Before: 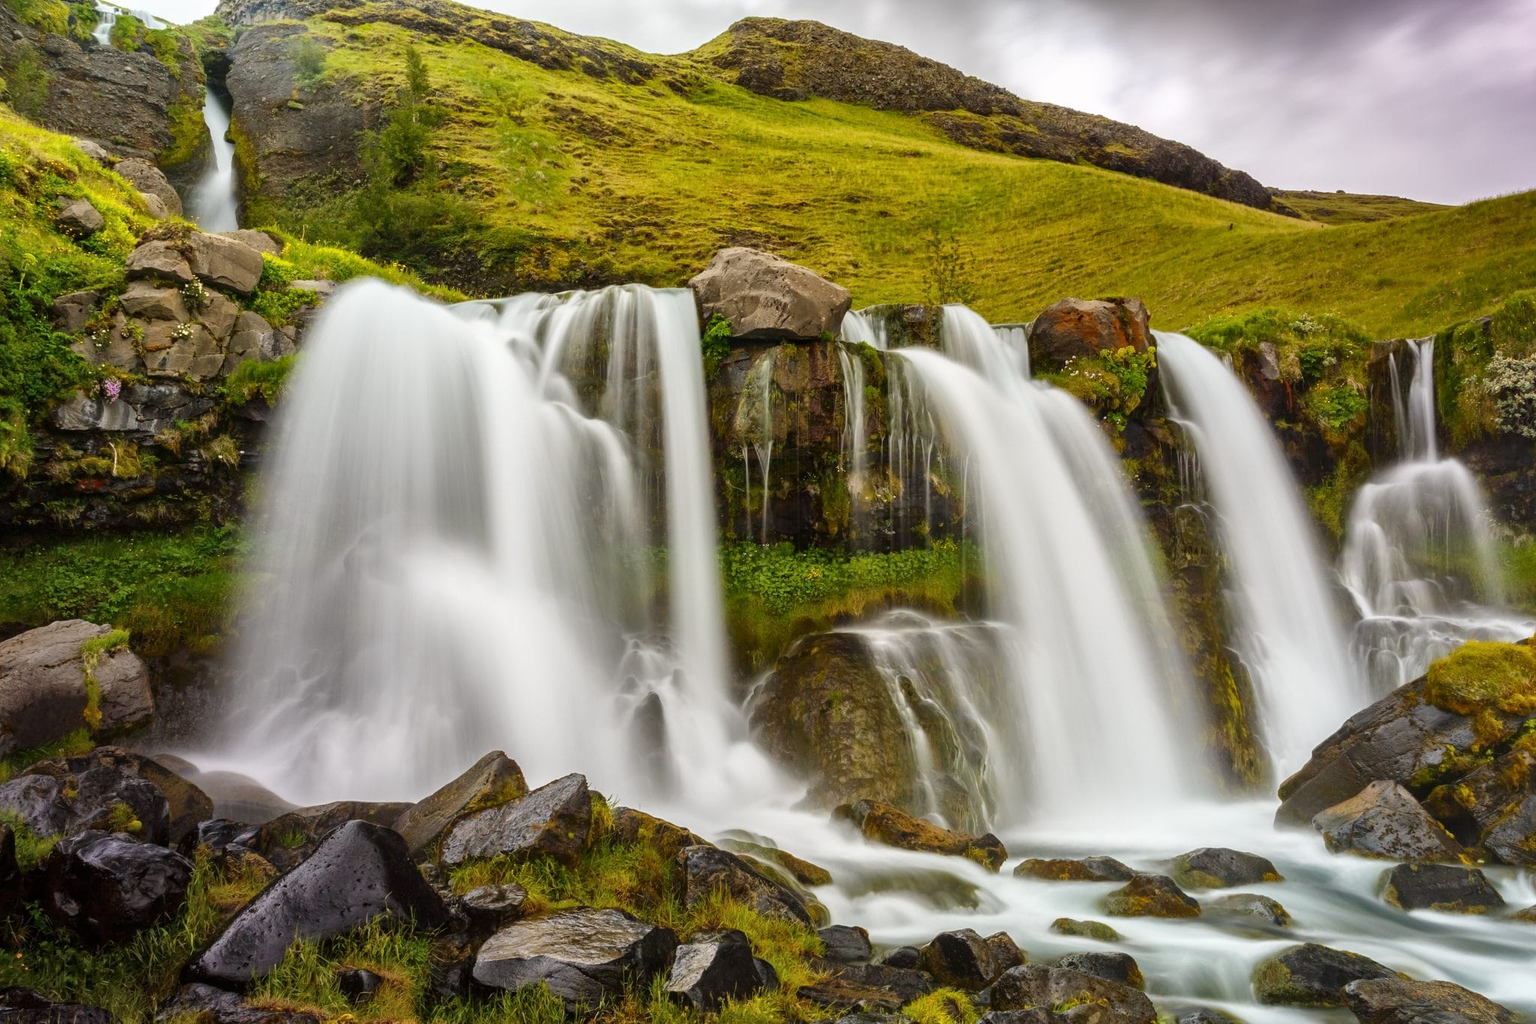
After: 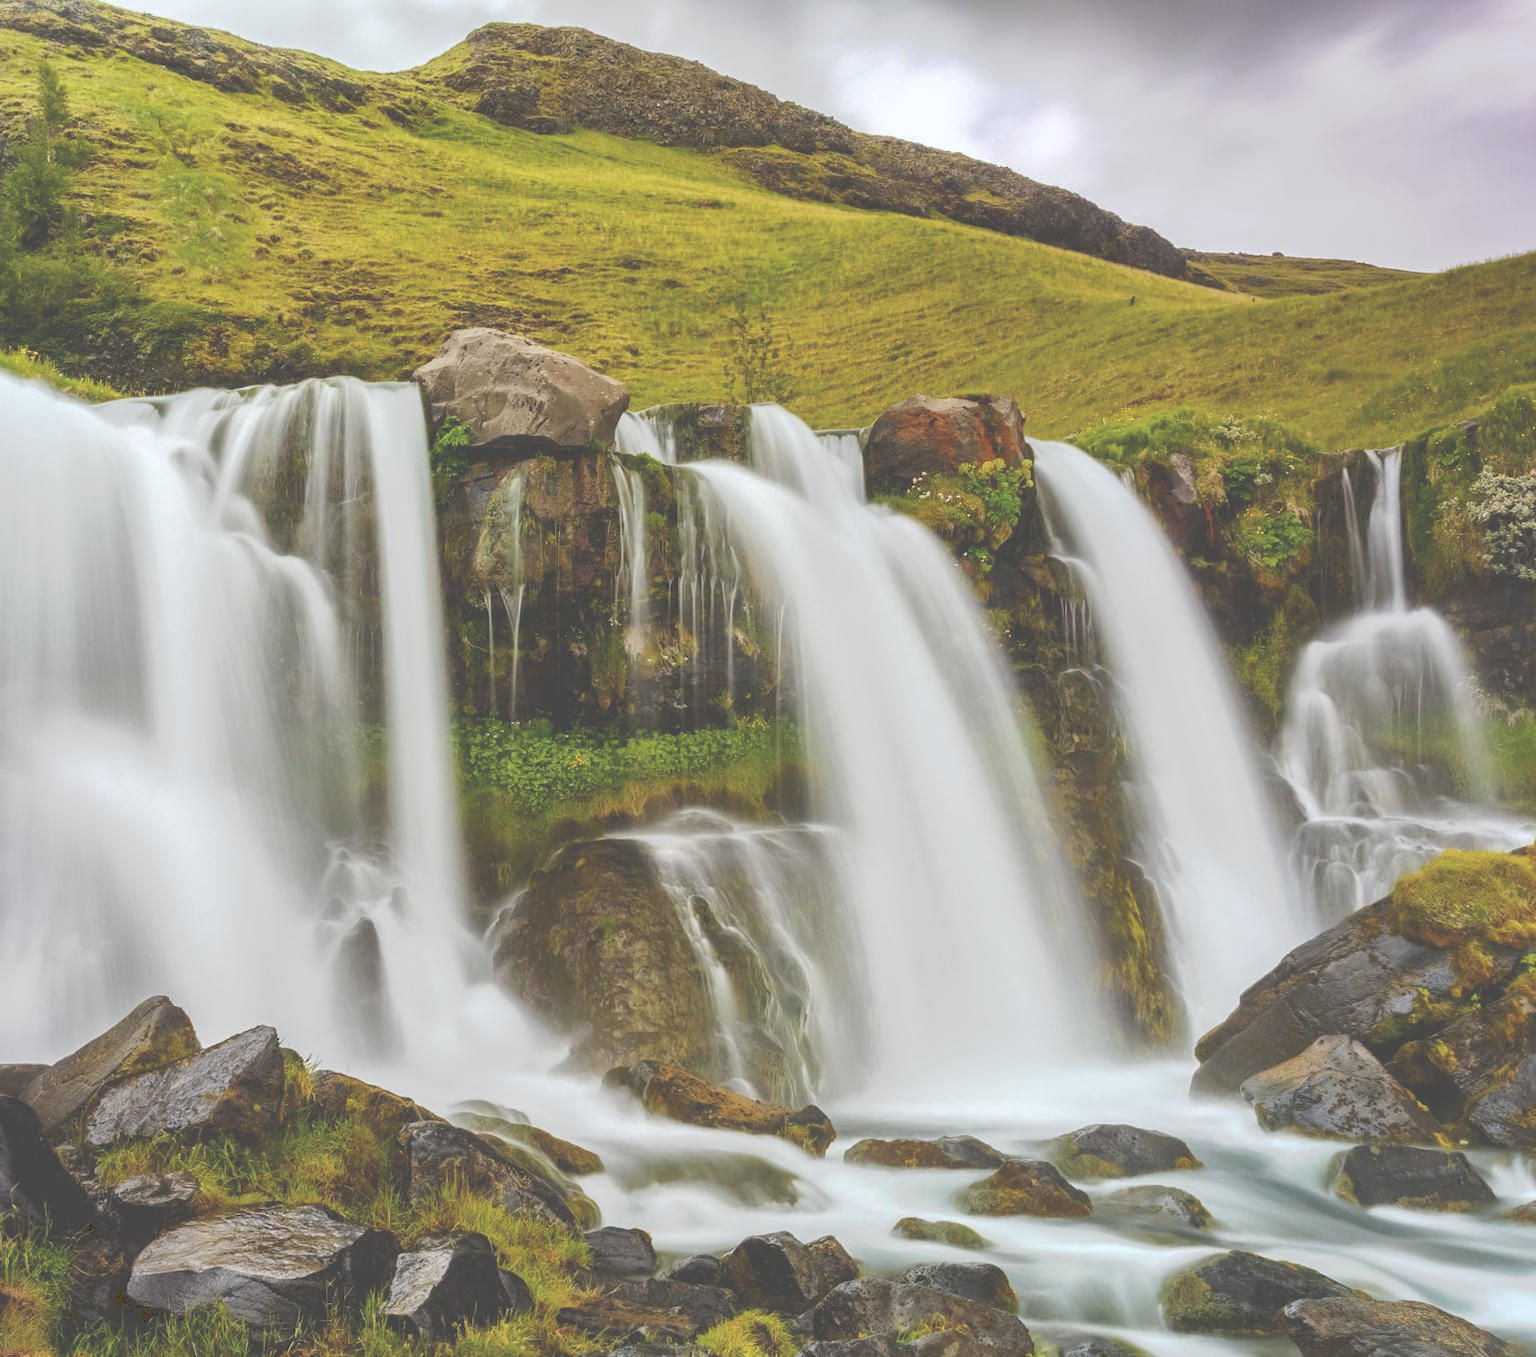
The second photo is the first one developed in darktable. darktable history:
tone curve: curves: ch0 [(0, 0) (0.003, 0.298) (0.011, 0.298) (0.025, 0.298) (0.044, 0.3) (0.069, 0.302) (0.1, 0.312) (0.136, 0.329) (0.177, 0.354) (0.224, 0.376) (0.277, 0.408) (0.335, 0.453) (0.399, 0.503) (0.468, 0.562) (0.543, 0.623) (0.623, 0.686) (0.709, 0.754) (0.801, 0.825) (0.898, 0.873) (1, 1)], preserve colors none
tone equalizer: on, module defaults
crop and rotate: left 24.6%
white balance: red 0.982, blue 1.018
